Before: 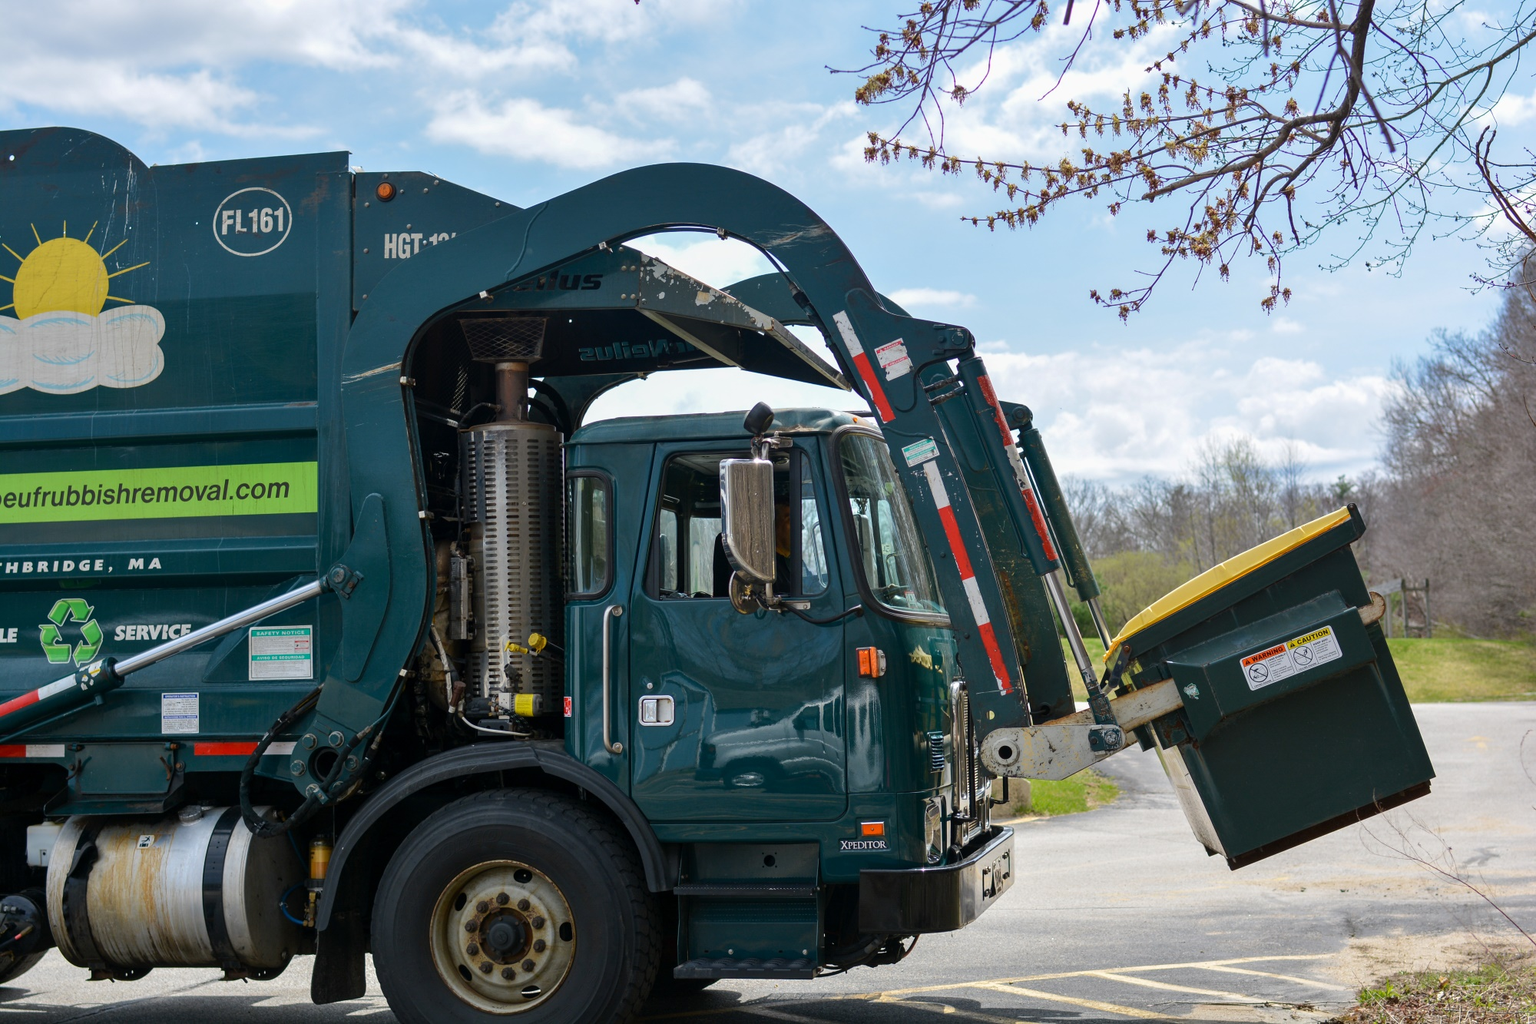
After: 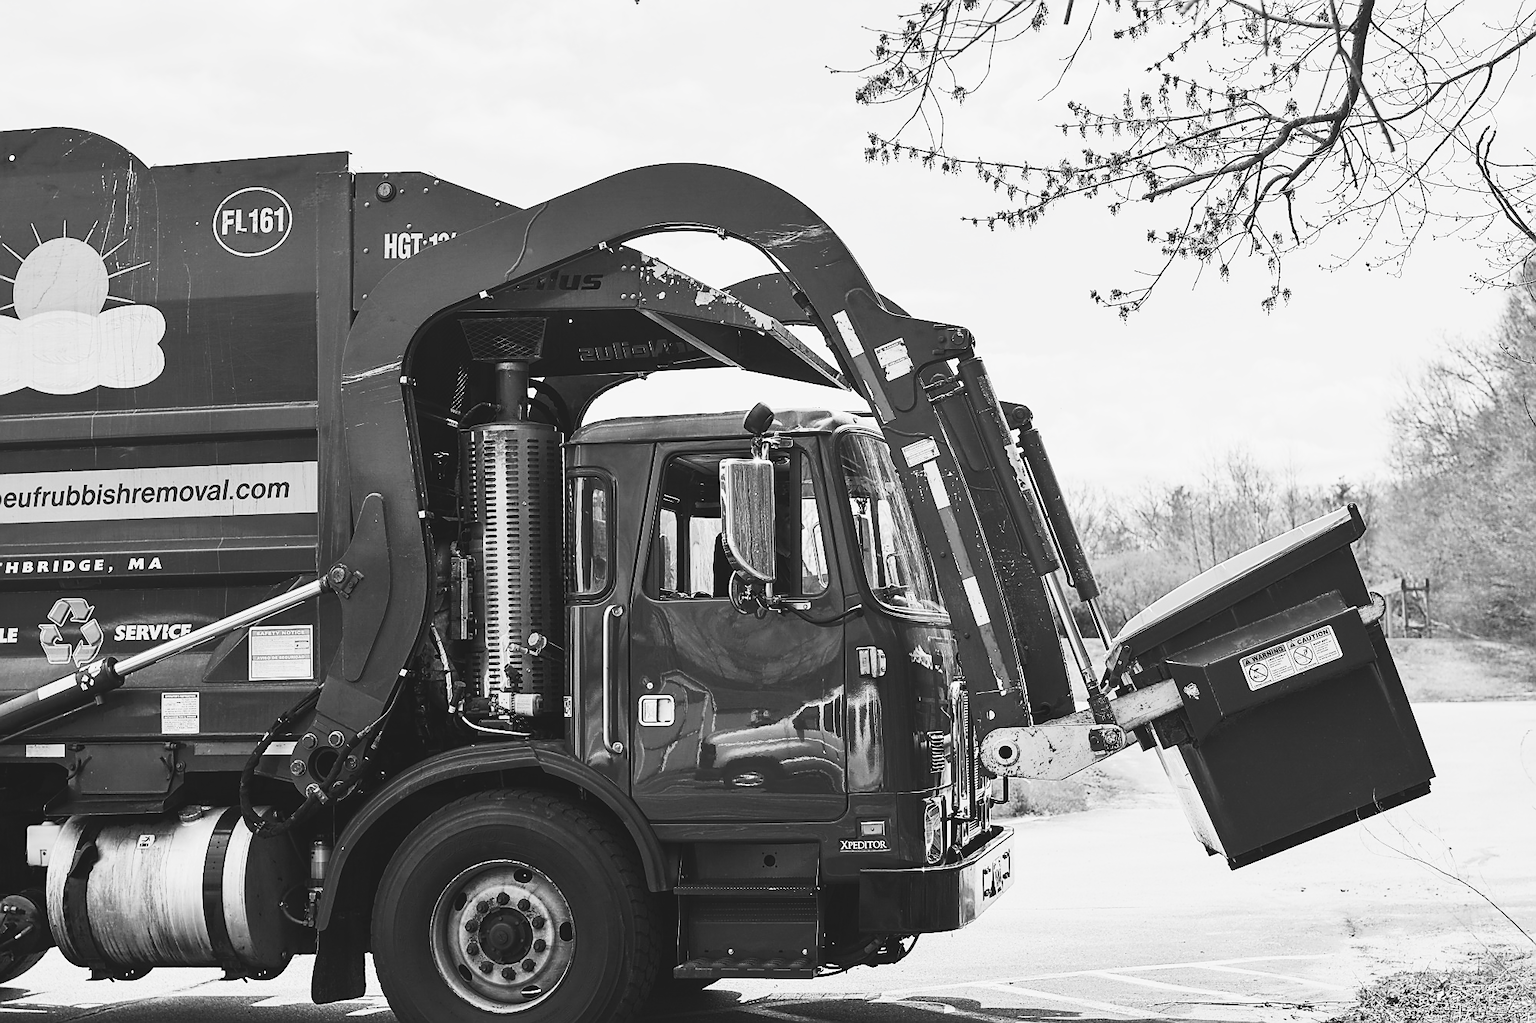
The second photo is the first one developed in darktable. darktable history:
sharpen: radius 1.348, amount 1.233, threshold 0.766
color calibration: output gray [0.25, 0.35, 0.4, 0], illuminant same as pipeline (D50), adaptation none (bypass), x 0.332, y 0.335, temperature 5007.27 K
tone curve: curves: ch0 [(0, 0.098) (0.262, 0.324) (0.421, 0.59) (0.54, 0.803) (0.725, 0.922) (0.99, 0.974)], preserve colors none
